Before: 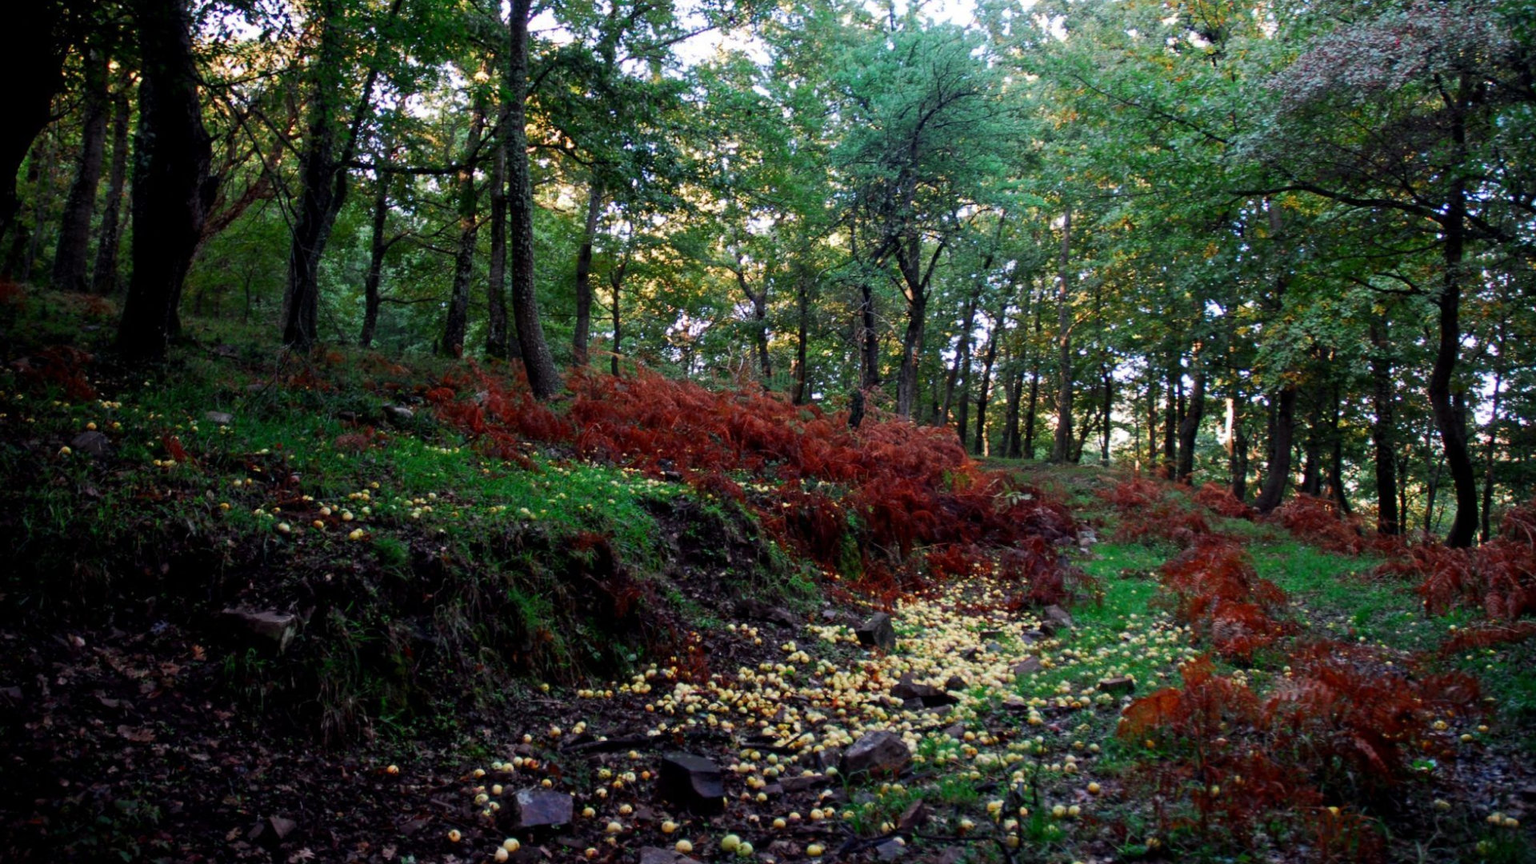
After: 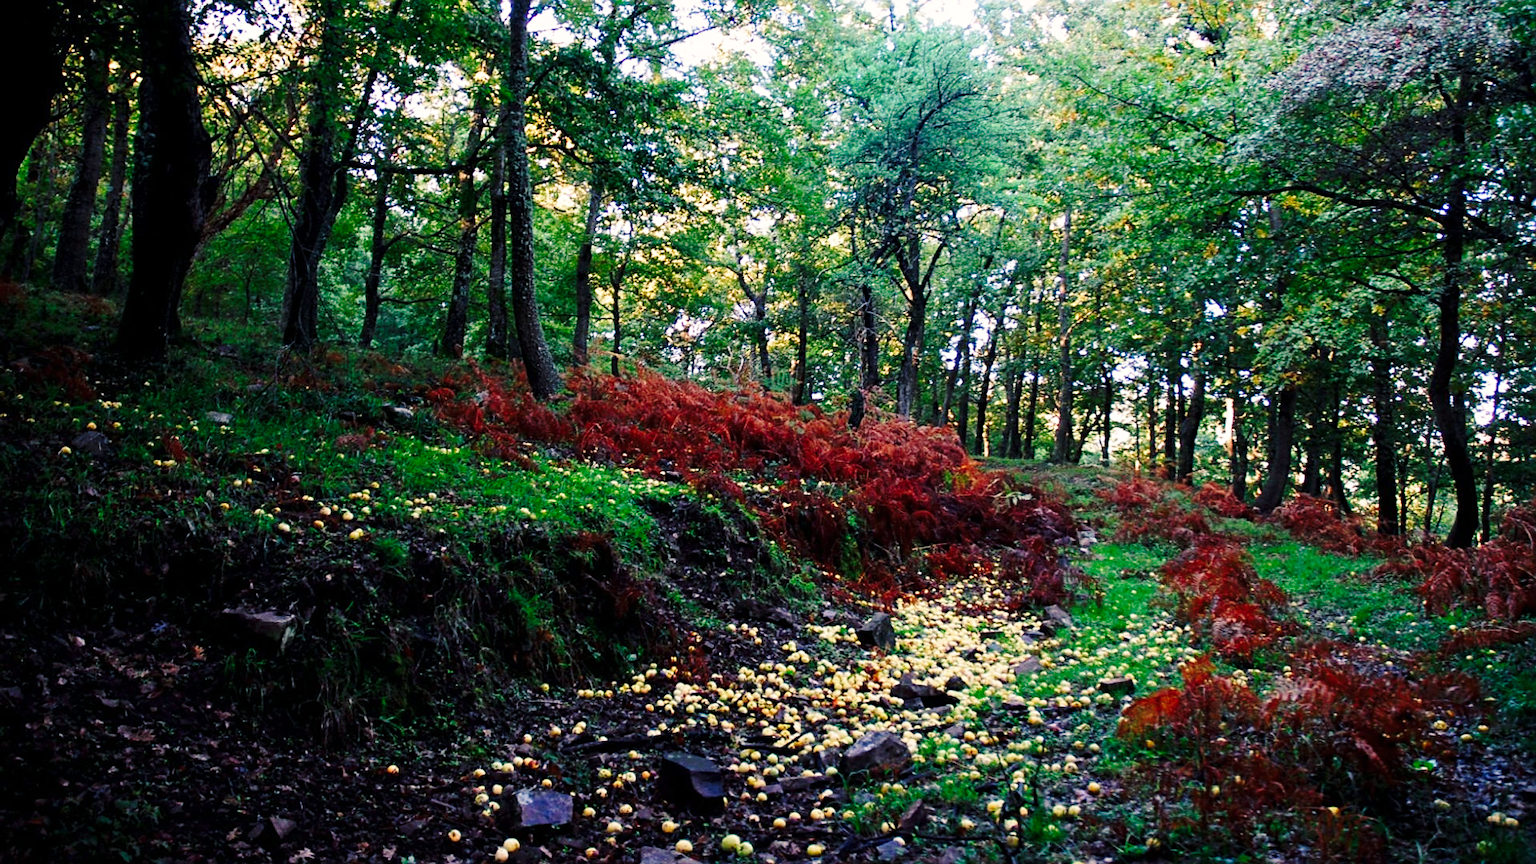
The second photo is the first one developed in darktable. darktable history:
base curve: curves: ch0 [(0, 0) (0.028, 0.03) (0.121, 0.232) (0.46, 0.748) (0.859, 0.968) (1, 1)], preserve colors none
grain: coarseness 0.09 ISO, strength 10%
sharpen: amount 0.478
color balance rgb: shadows lift › chroma 5.41%, shadows lift › hue 240°, highlights gain › chroma 3.74%, highlights gain › hue 60°, saturation formula JzAzBz (2021)
